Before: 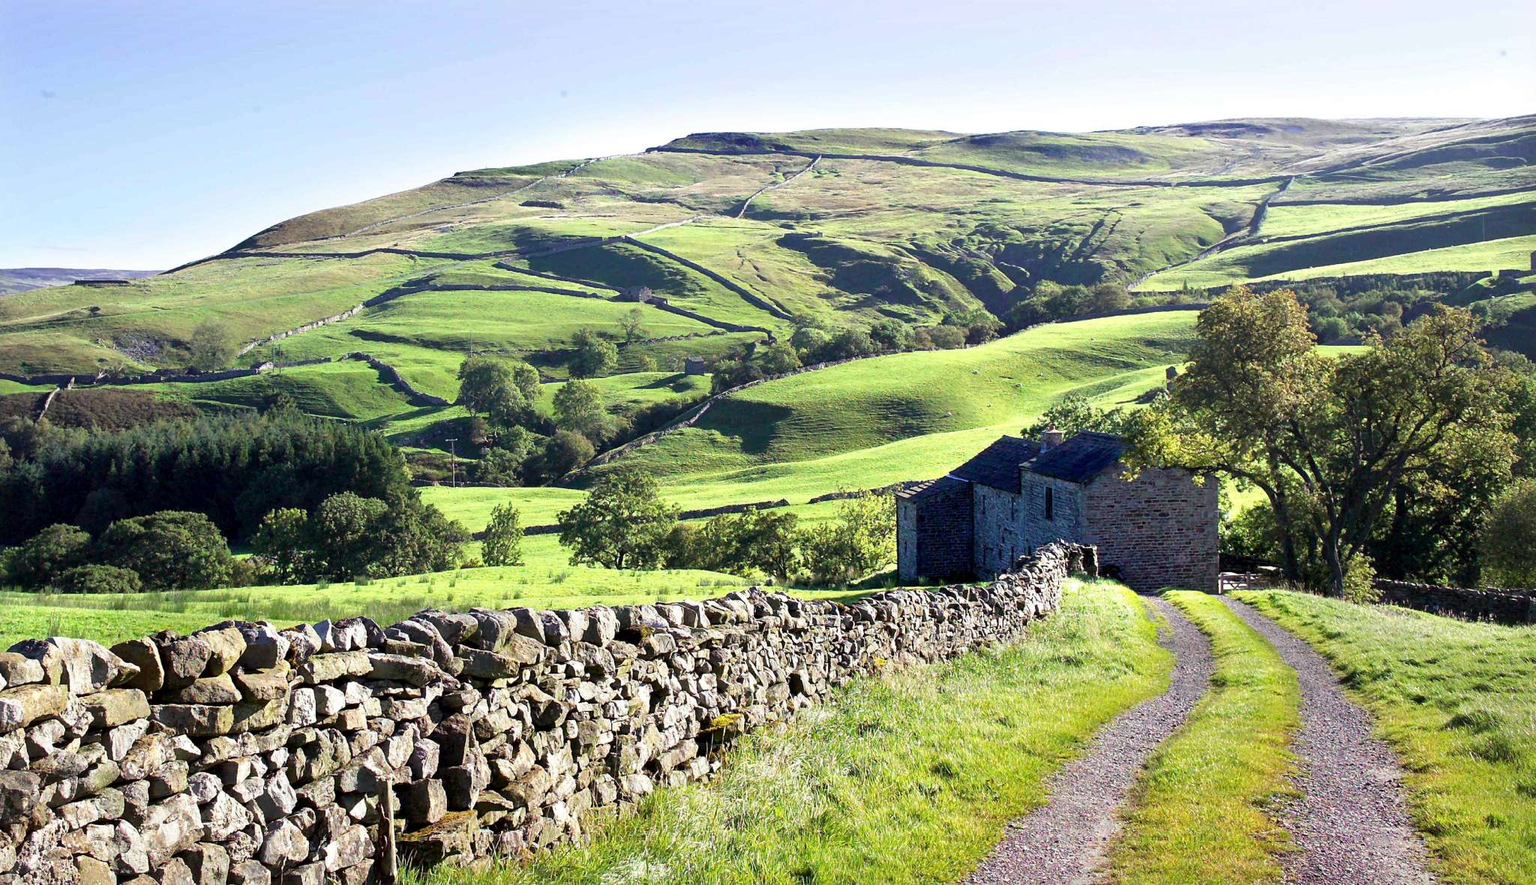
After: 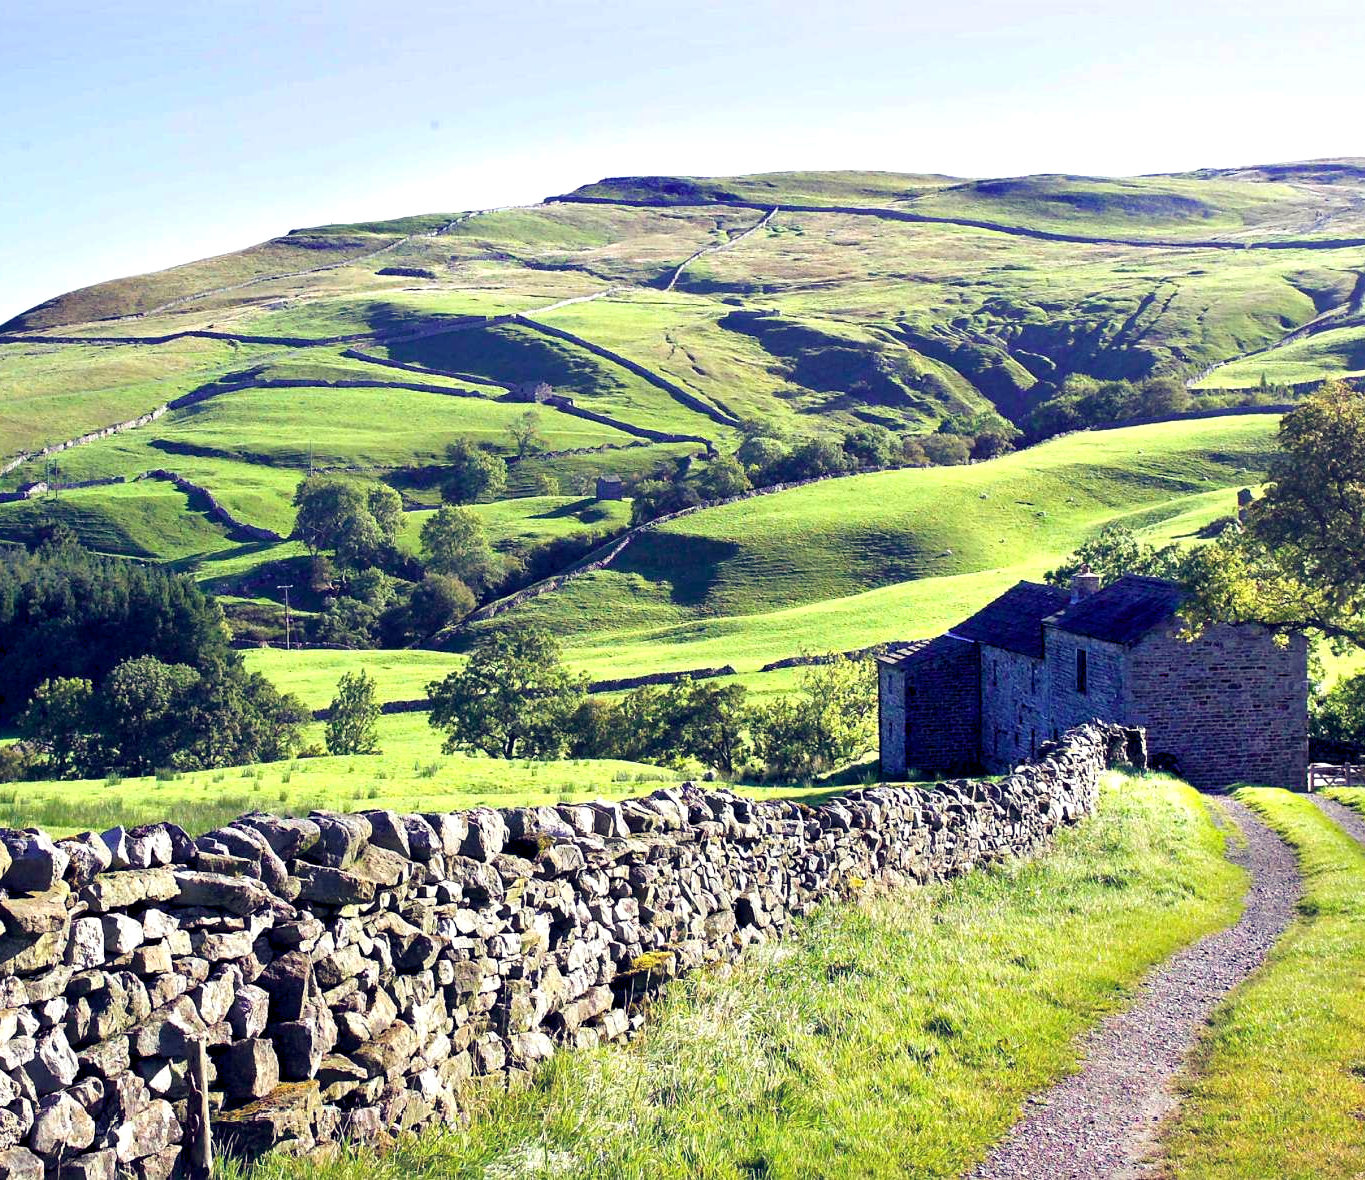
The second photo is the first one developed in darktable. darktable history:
exposure: exposure 0.208 EV, compensate exposure bias true, compensate highlight preservation false
color balance rgb: shadows lift › luminance -28.497%, shadows lift › chroma 14.833%, shadows lift › hue 267.61°, power › luminance 0.97%, power › chroma 0.424%, power › hue 34.71°, global offset › chroma 0.123%, global offset › hue 253.37°, perceptual saturation grading › global saturation 0.625%
haze removal: compatibility mode true, adaptive false
crop and rotate: left 15.496%, right 17.821%
